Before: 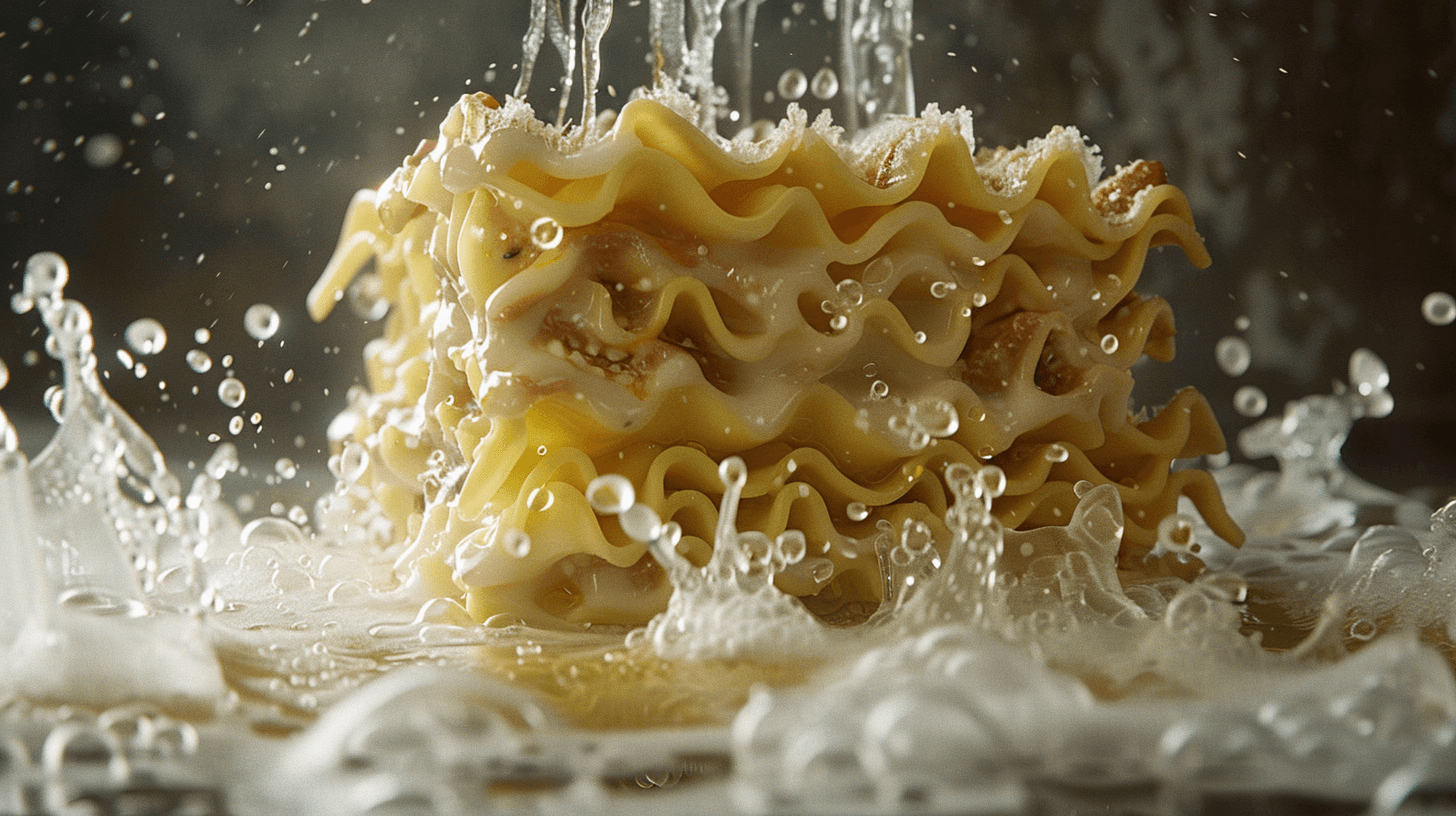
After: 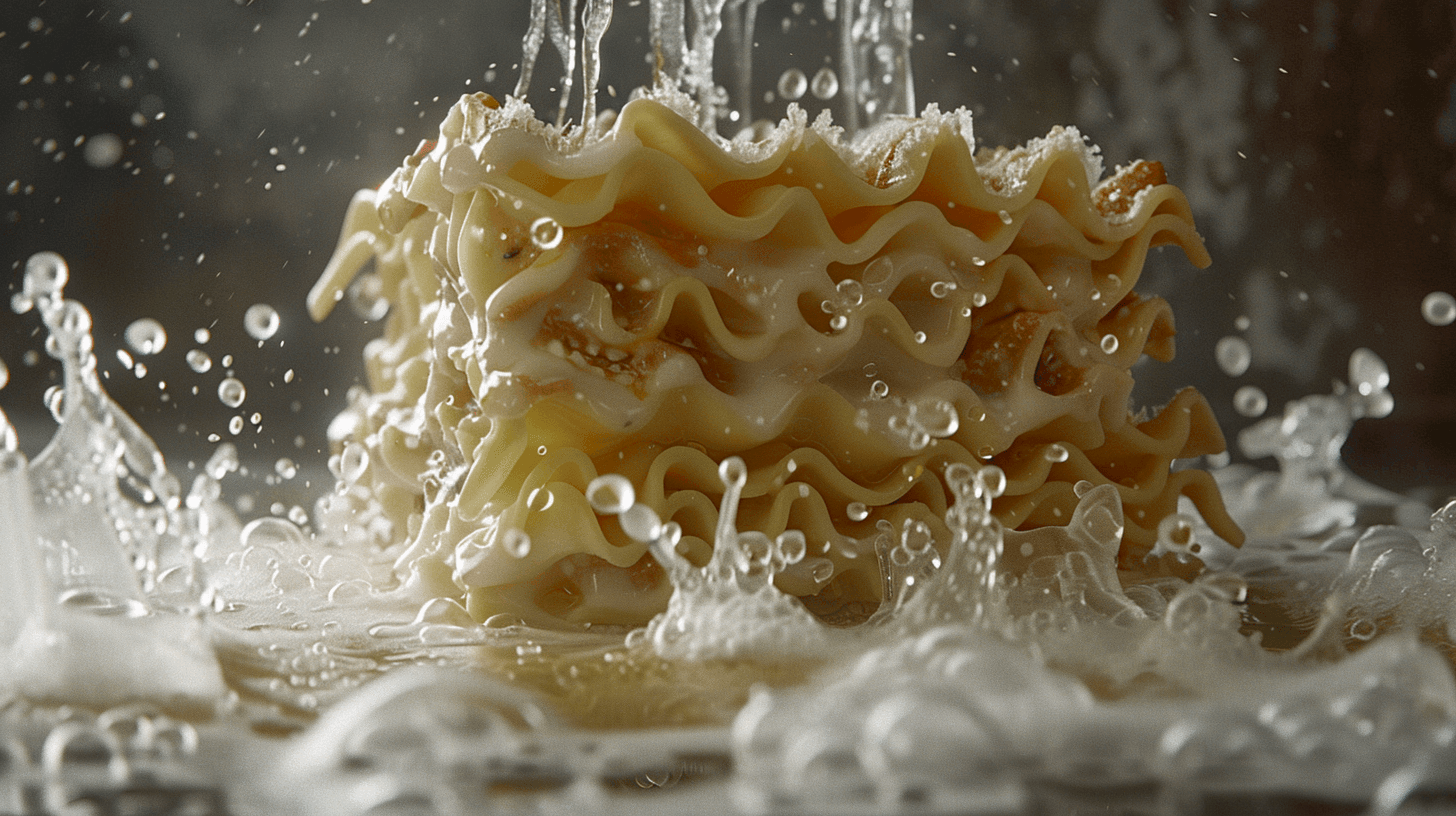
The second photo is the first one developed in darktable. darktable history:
shadows and highlights: shadows 43.06, highlights 6.94
color zones: curves: ch0 [(0, 0.48) (0.209, 0.398) (0.305, 0.332) (0.429, 0.493) (0.571, 0.5) (0.714, 0.5) (0.857, 0.5) (1, 0.48)]; ch1 [(0, 0.736) (0.143, 0.625) (0.225, 0.371) (0.429, 0.256) (0.571, 0.241) (0.714, 0.213) (0.857, 0.48) (1, 0.736)]; ch2 [(0, 0.448) (0.143, 0.498) (0.286, 0.5) (0.429, 0.5) (0.571, 0.5) (0.714, 0.5) (0.857, 0.5) (1, 0.448)]
